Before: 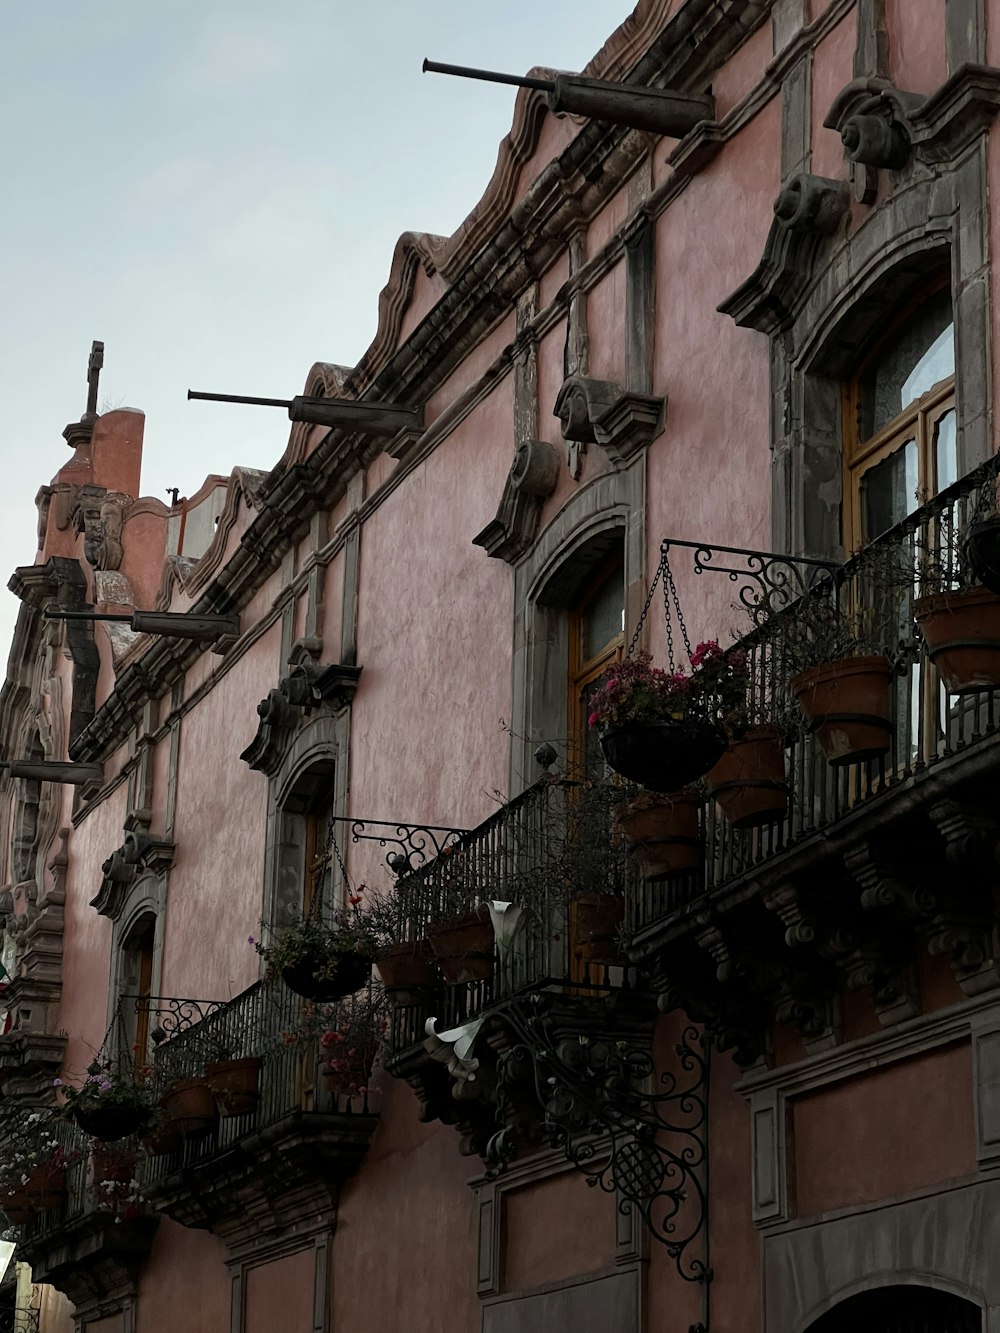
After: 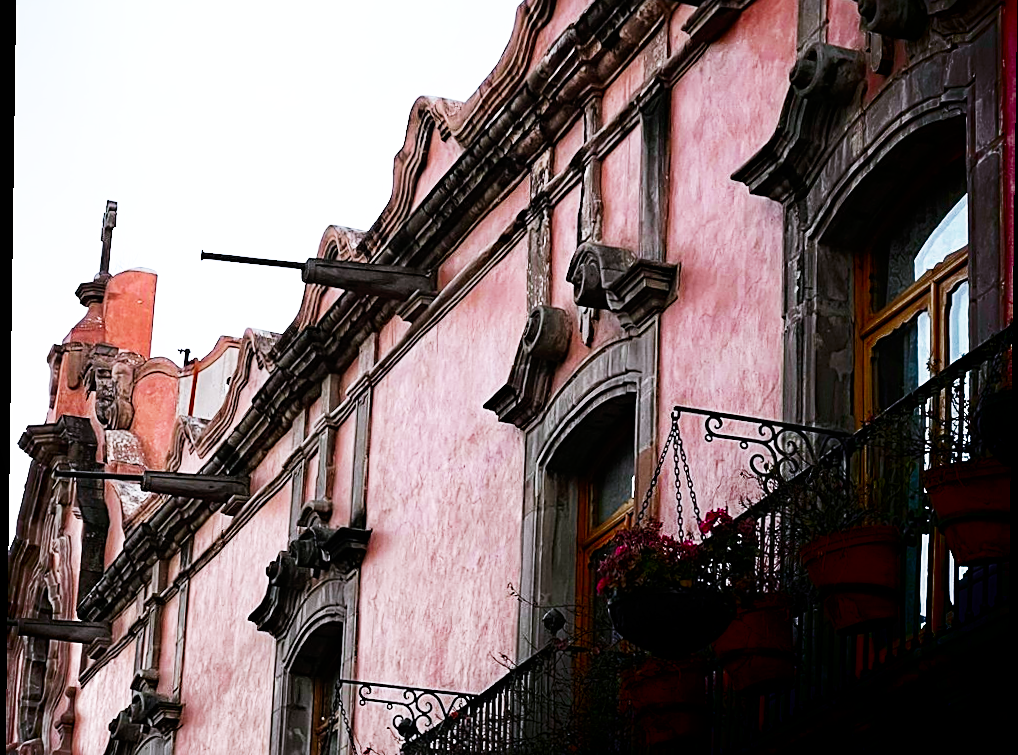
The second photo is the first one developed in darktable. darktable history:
exposure: exposure 0.081 EV, compensate highlight preservation false
sharpen: on, module defaults
shadows and highlights: shadows -90, highlights 90, soften with gaussian
haze removal: compatibility mode true, adaptive false
white balance: red 1.004, blue 1.096
base curve: curves: ch0 [(0, 0) (0.007, 0.004) (0.027, 0.03) (0.046, 0.07) (0.207, 0.54) (0.442, 0.872) (0.673, 0.972) (1, 1)], preserve colors none
crop and rotate: top 10.605%, bottom 33.274%
rotate and perspective: rotation 0.8°, automatic cropping off
